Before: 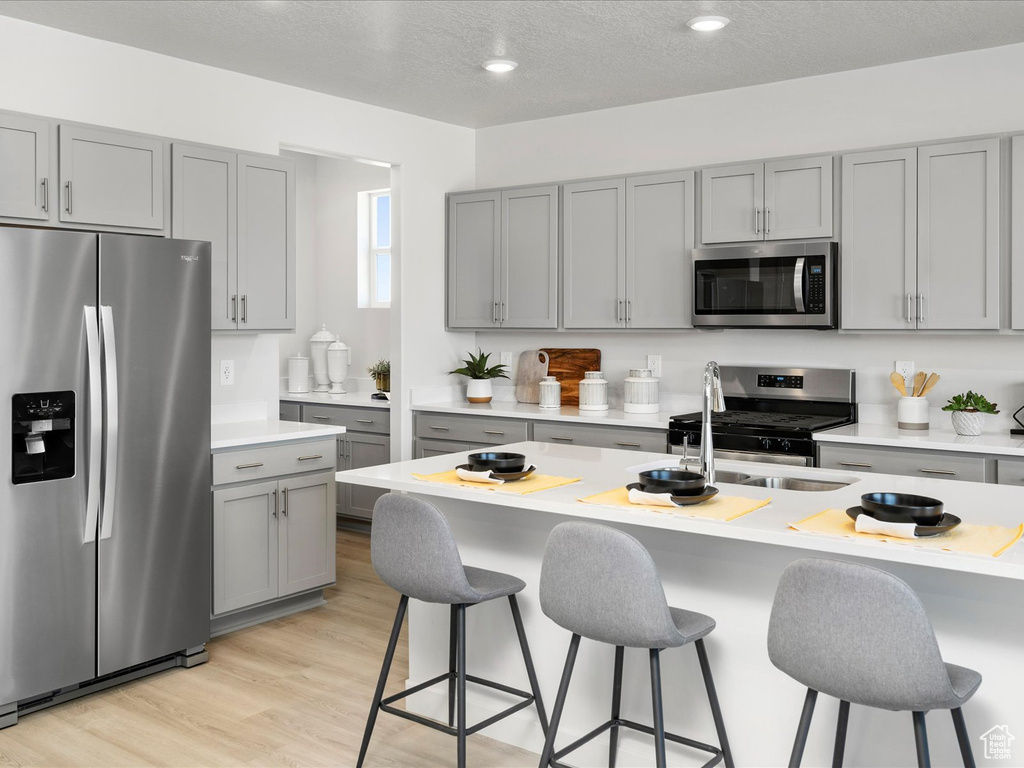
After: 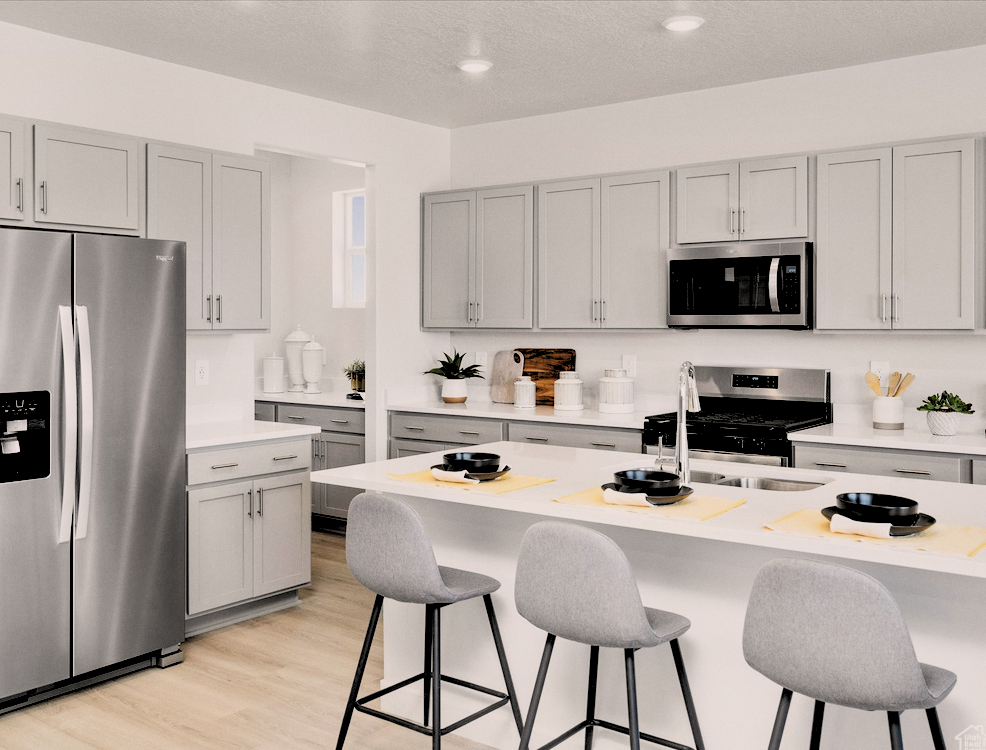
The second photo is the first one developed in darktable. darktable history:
color correction: highlights a* 5.59, highlights b* 5.24, saturation 0.68
crop and rotate: left 2.536%, right 1.107%, bottom 2.246%
filmic rgb: black relative exposure -5 EV, hardness 2.88, contrast 1.3
shadows and highlights: shadows 5, soften with gaussian
color balance rgb: linear chroma grading › global chroma 10%, global vibrance 10%, contrast 15%, saturation formula JzAzBz (2021)
grain: coarseness 14.57 ISO, strength 8.8%
rgb levels: levels [[0.027, 0.429, 0.996], [0, 0.5, 1], [0, 0.5, 1]]
